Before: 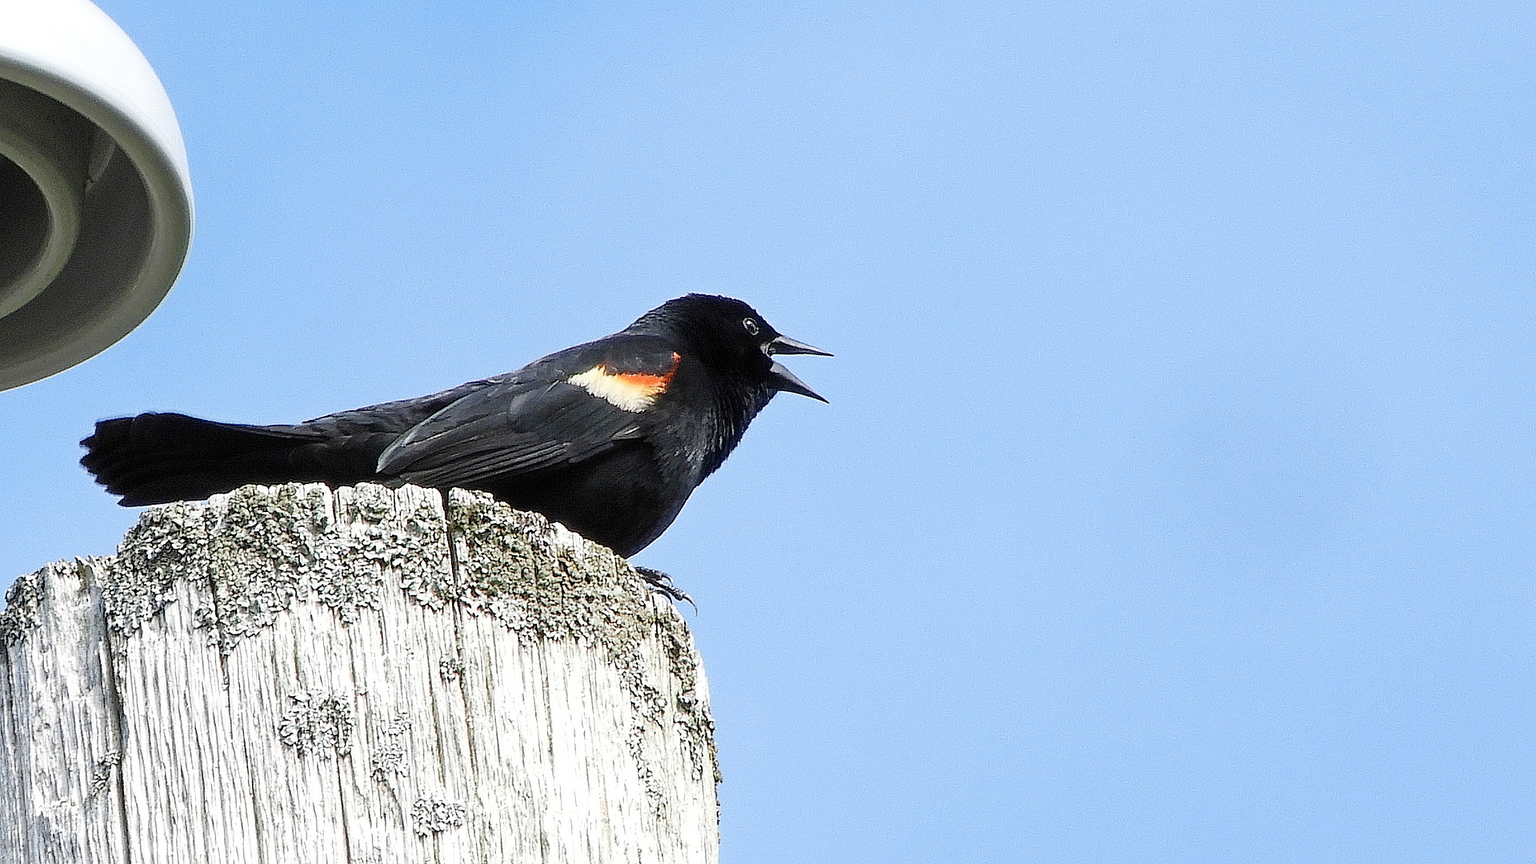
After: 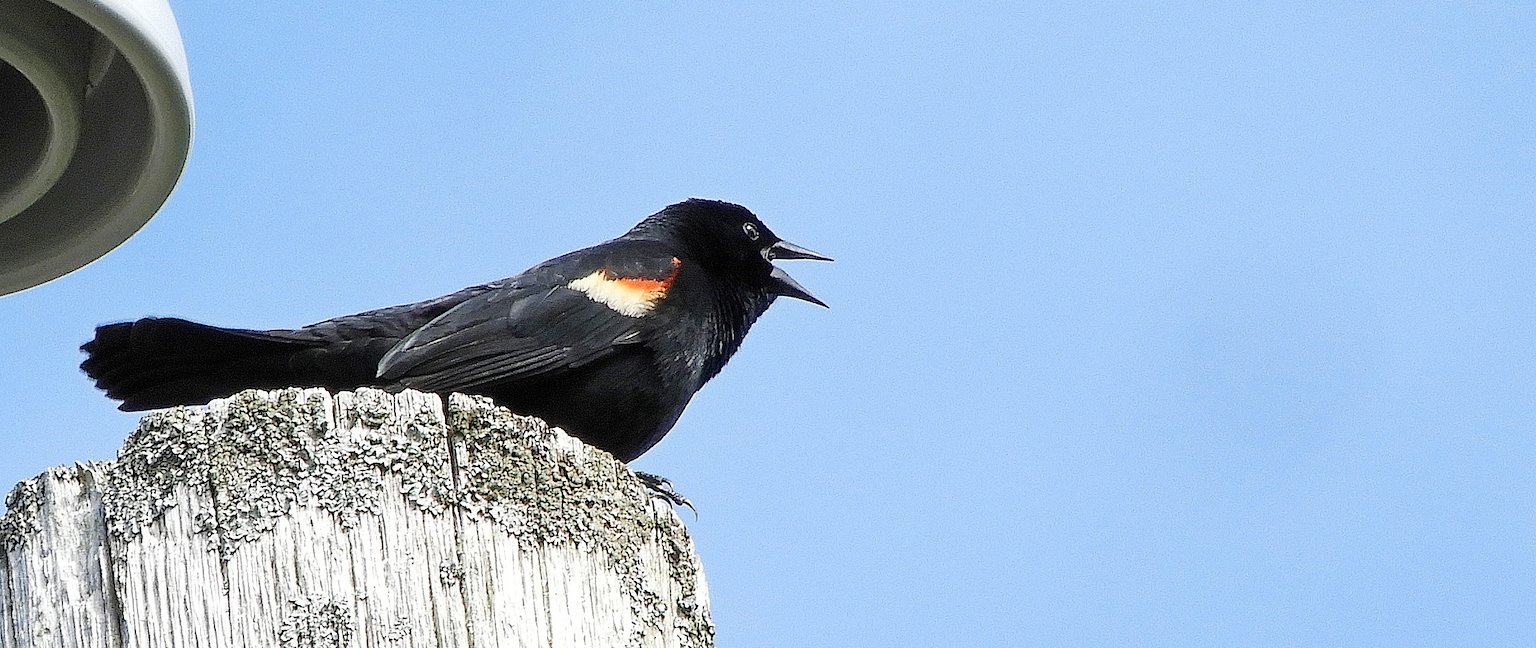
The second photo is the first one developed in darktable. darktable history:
crop: top 11.038%, bottom 13.962%
grain: coarseness 14.57 ISO, strength 8.8%
